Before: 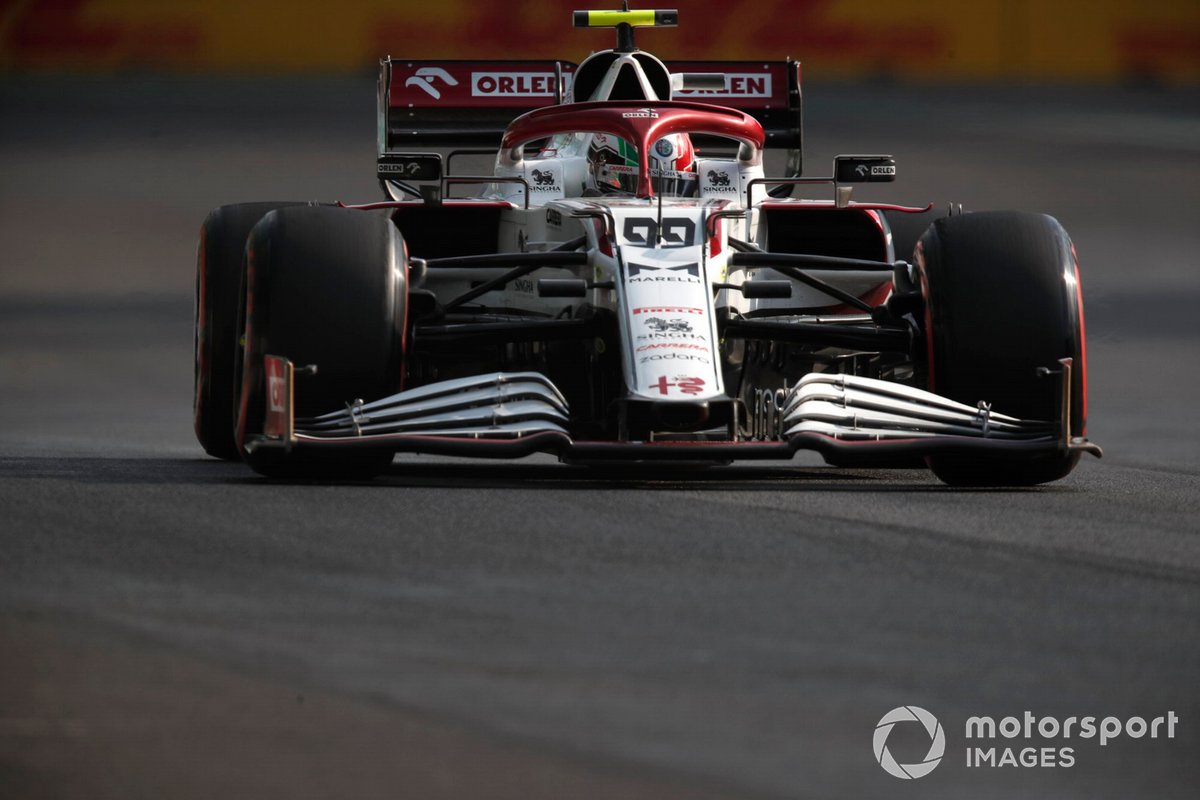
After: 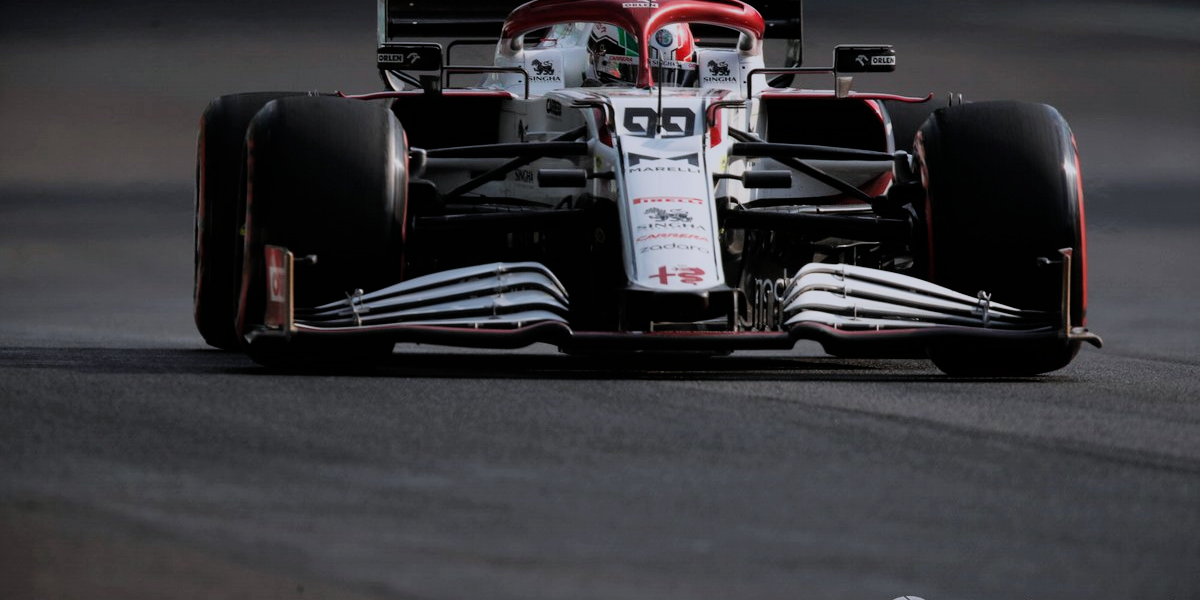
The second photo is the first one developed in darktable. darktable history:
crop: top 13.819%, bottom 11.169%
white balance: red 0.984, blue 1.059
filmic rgb: black relative exposure -7.65 EV, white relative exposure 4.56 EV, hardness 3.61, color science v6 (2022)
